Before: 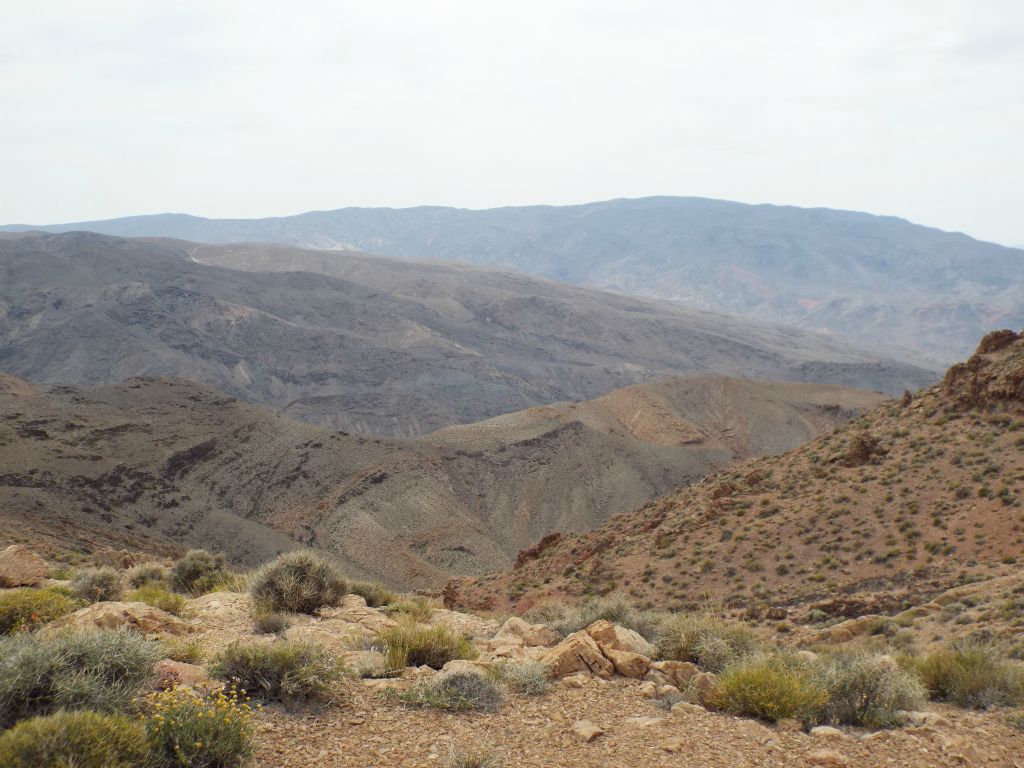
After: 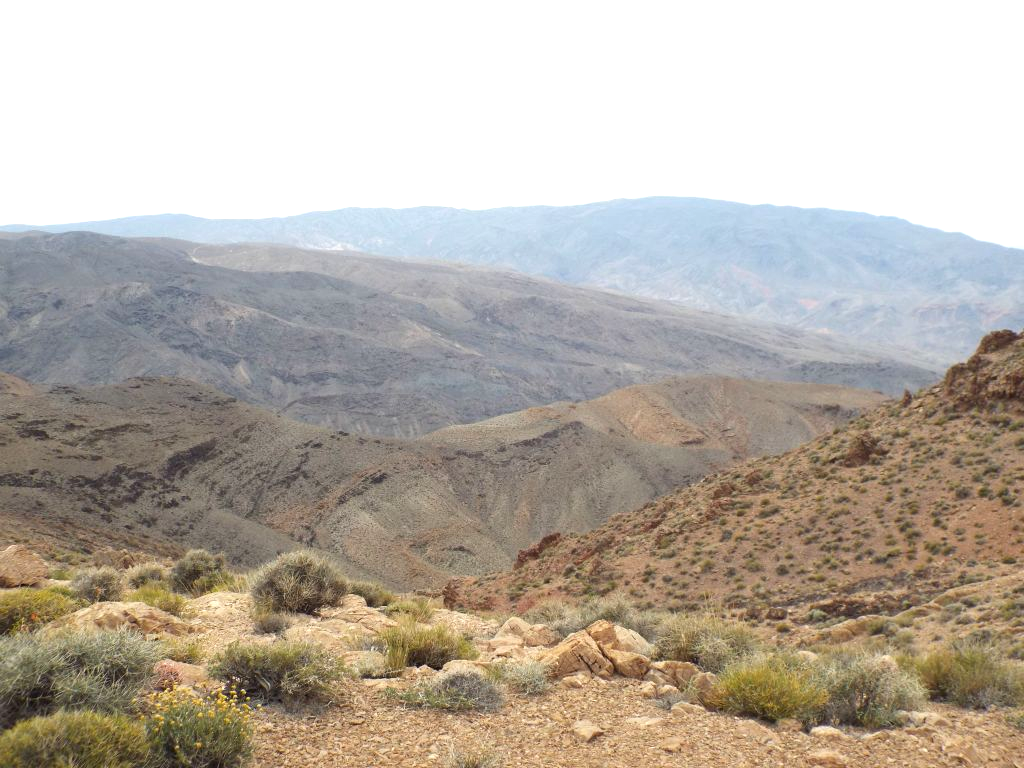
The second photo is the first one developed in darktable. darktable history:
exposure: black level correction 0, exposure 0.591 EV, compensate exposure bias true, compensate highlight preservation false
